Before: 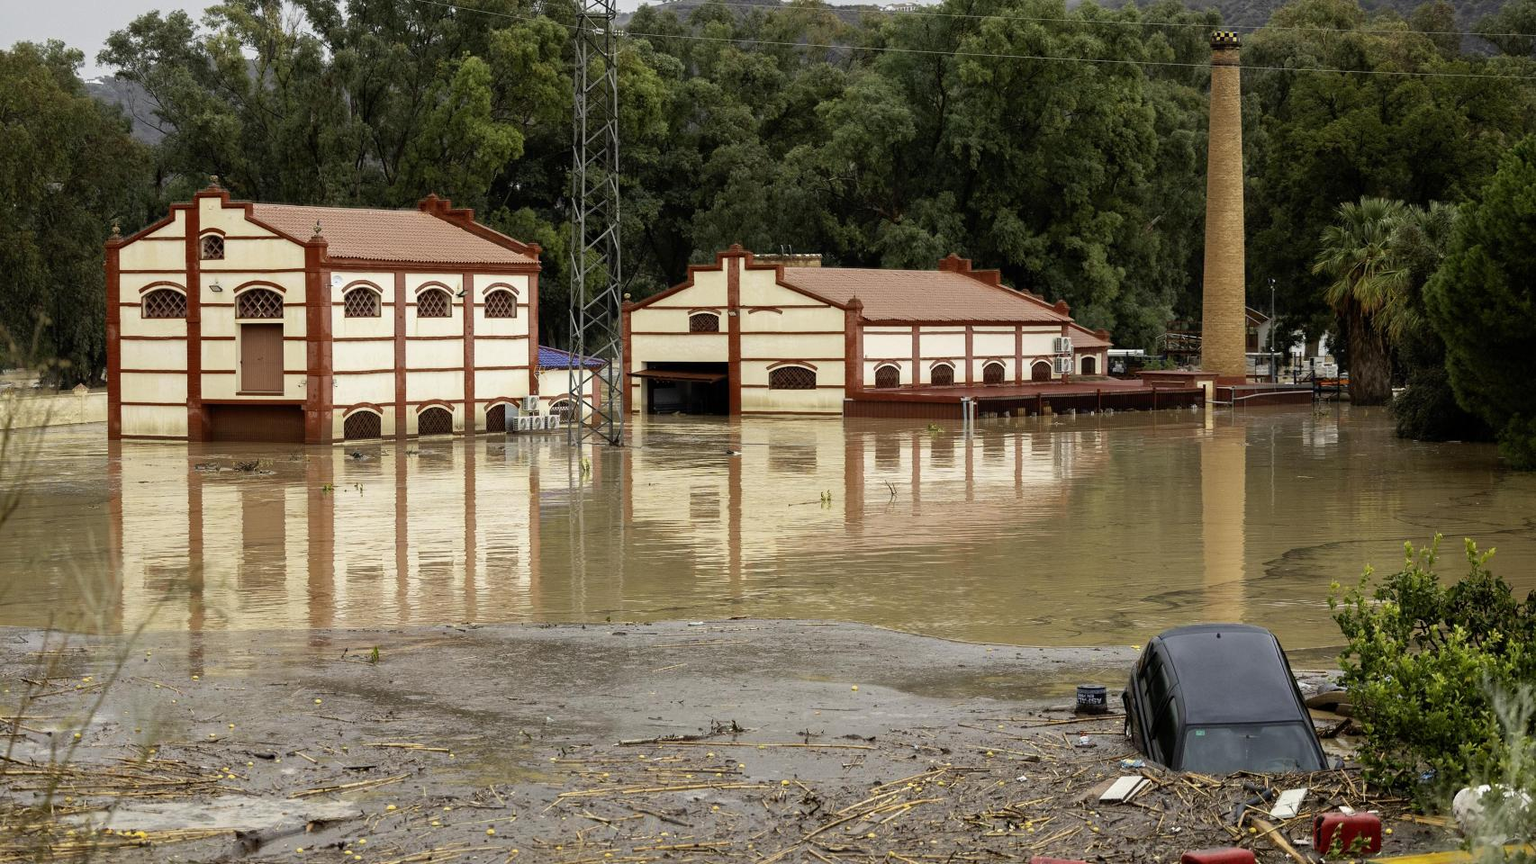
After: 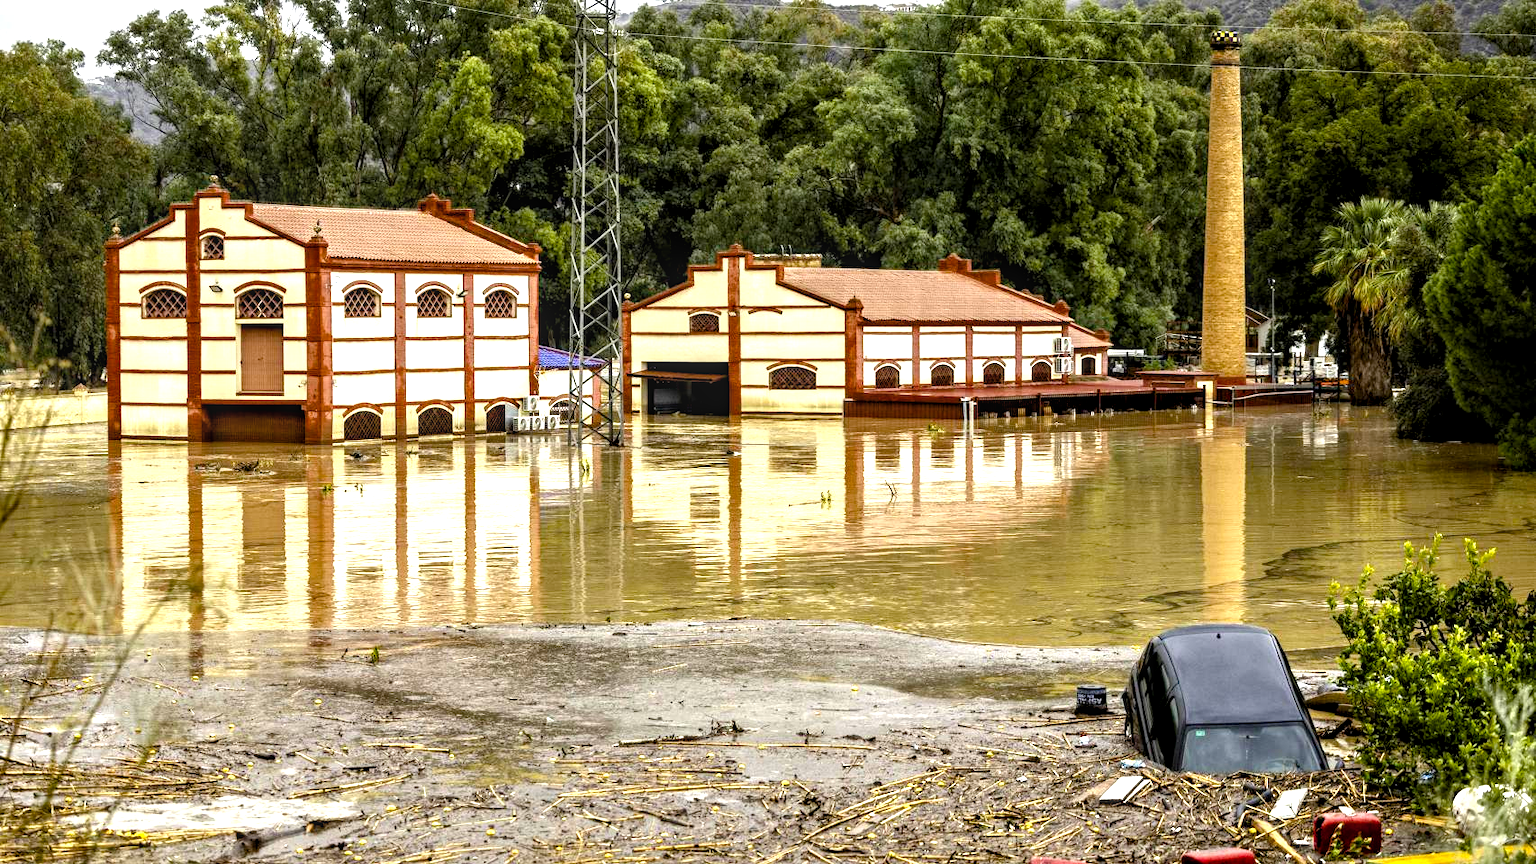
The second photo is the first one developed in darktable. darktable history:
exposure: black level correction 0, exposure 0.9 EV, compensate highlight preservation false
local contrast: on, module defaults
color balance rgb: perceptual saturation grading › global saturation 36.622%, perceptual saturation grading › shadows 36.14%
contrast equalizer: y [[0.545, 0.572, 0.59, 0.59, 0.571, 0.545], [0.5 ×6], [0.5 ×6], [0 ×6], [0 ×6]]
